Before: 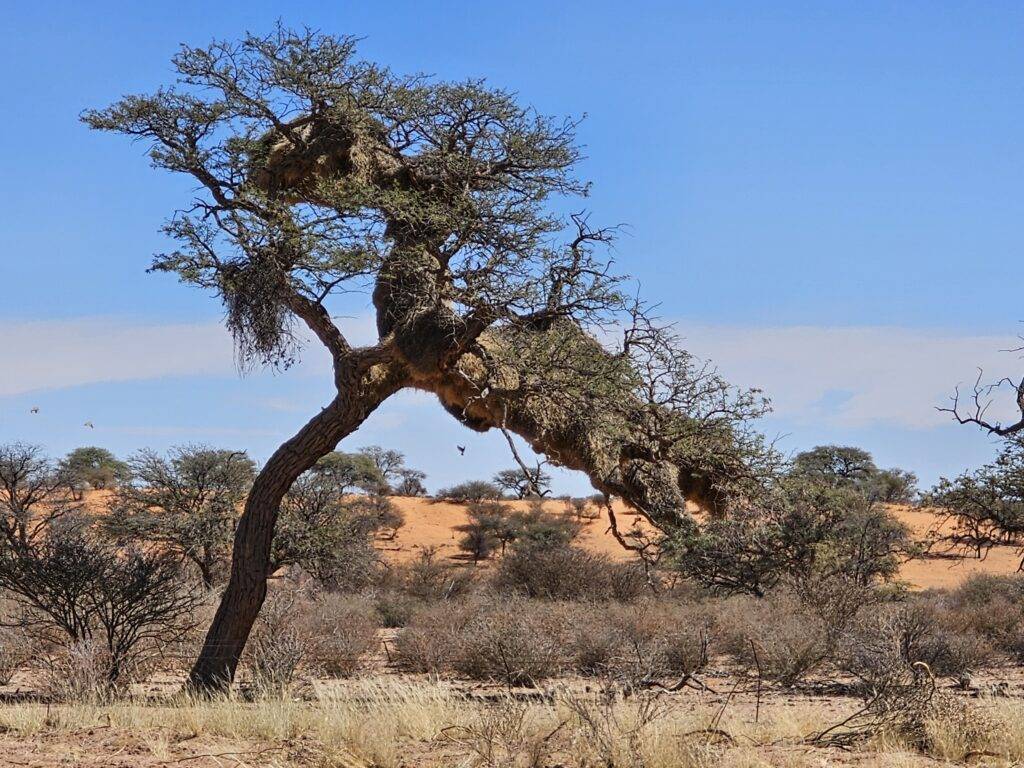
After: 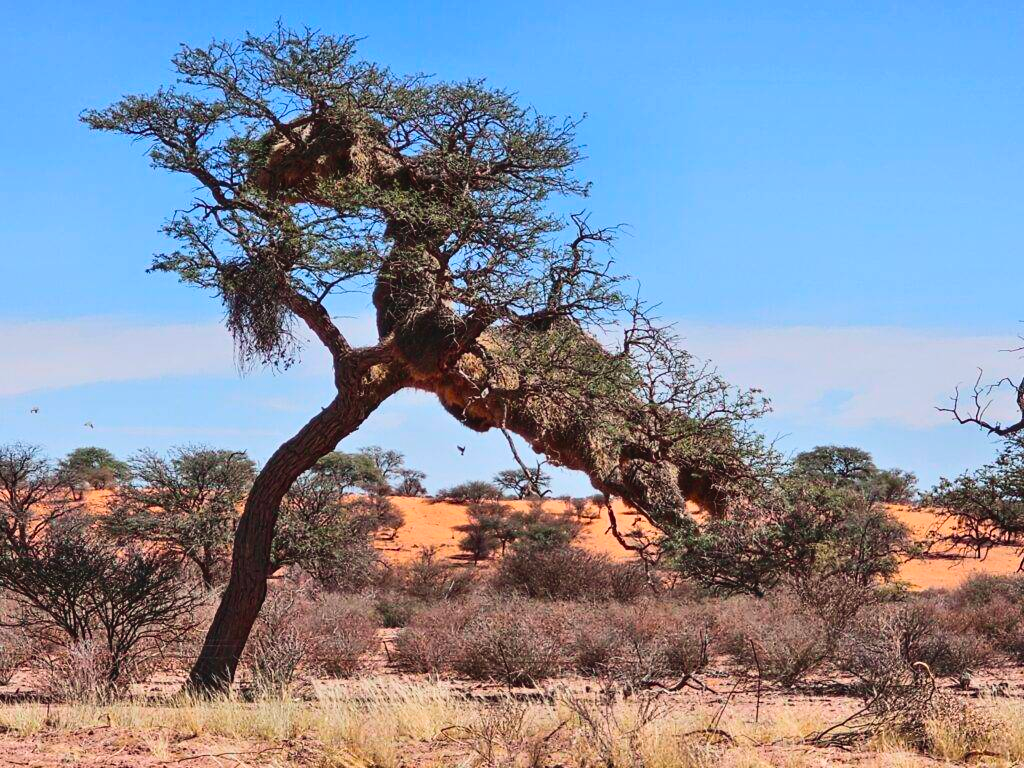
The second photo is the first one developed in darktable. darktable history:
tone curve: curves: ch0 [(0, 0.023) (0.217, 0.19) (0.754, 0.801) (1, 0.977)]; ch1 [(0, 0) (0.392, 0.398) (0.5, 0.5) (0.521, 0.528) (0.56, 0.577) (1, 1)]; ch2 [(0, 0) (0.5, 0.5) (0.579, 0.561) (0.65, 0.657) (1, 1)], color space Lab, independent channels, preserve colors none
exposure: black level correction -0.001, exposure 0.08 EV, compensate highlight preservation false
velvia: strength 14.53%
color correction: highlights b* 0.067, saturation 1.11
